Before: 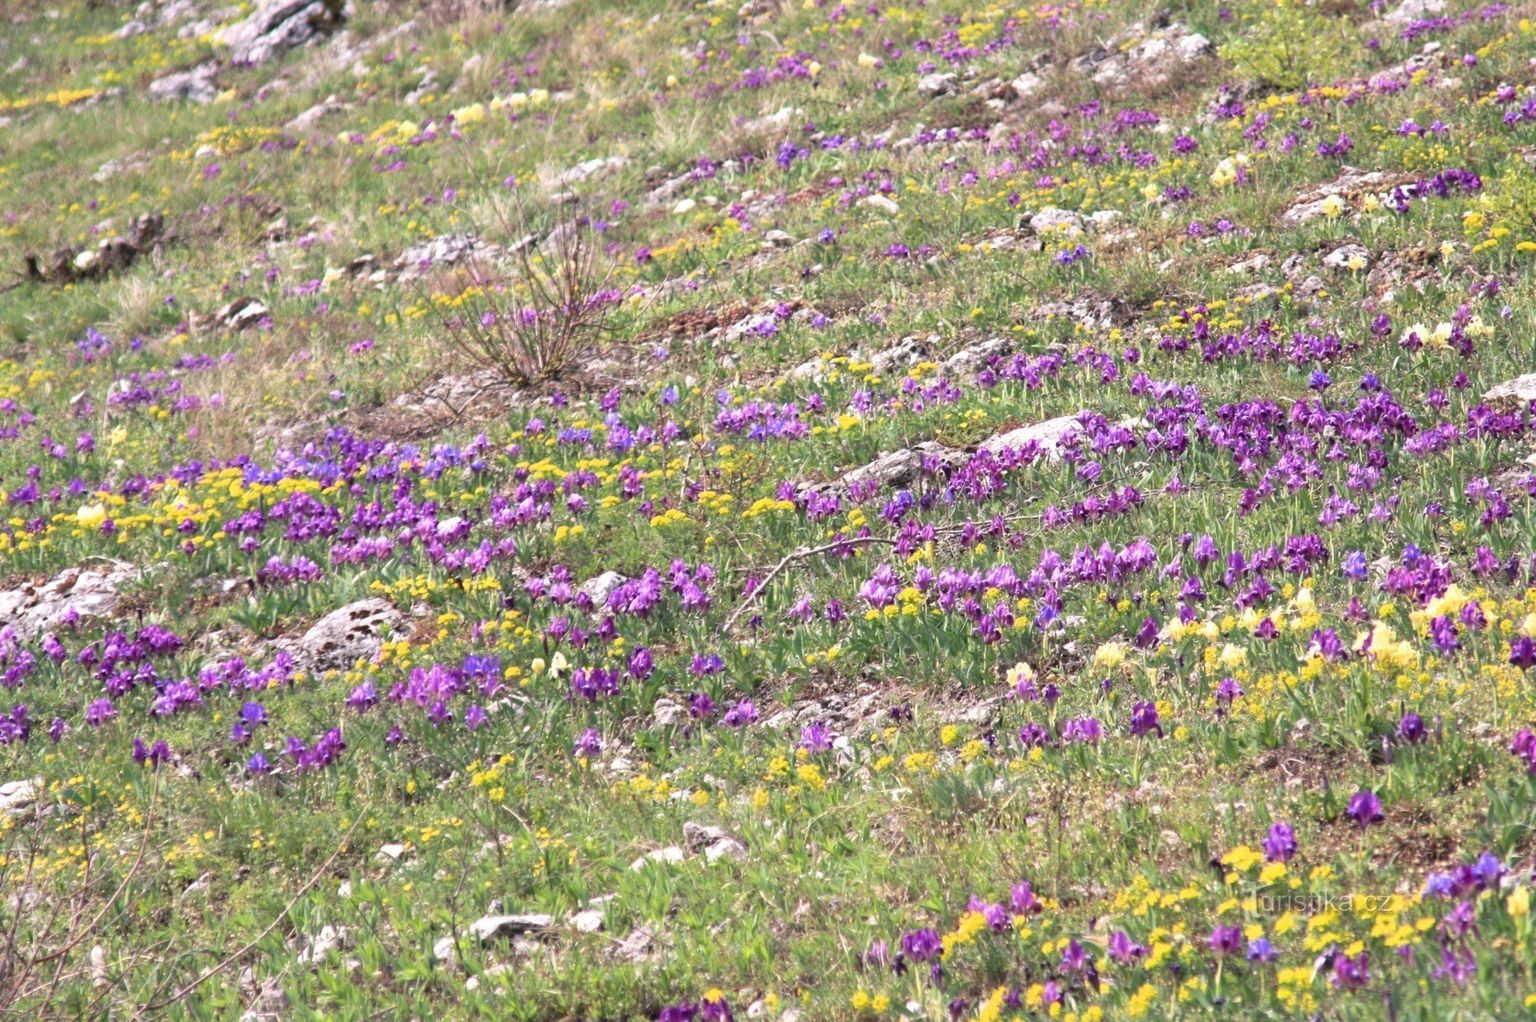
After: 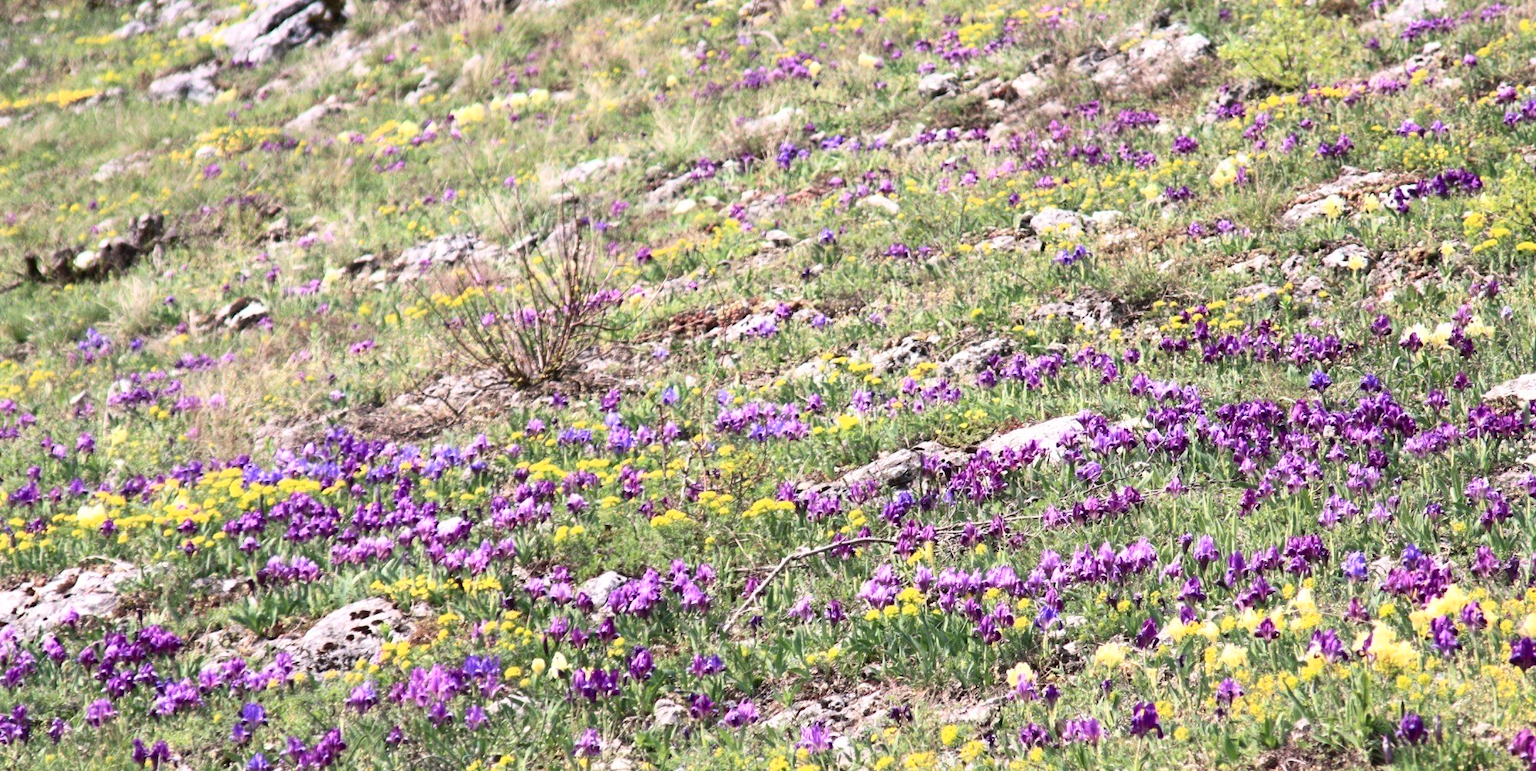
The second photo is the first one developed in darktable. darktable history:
contrast brightness saturation: contrast 0.283
crop: bottom 24.465%
